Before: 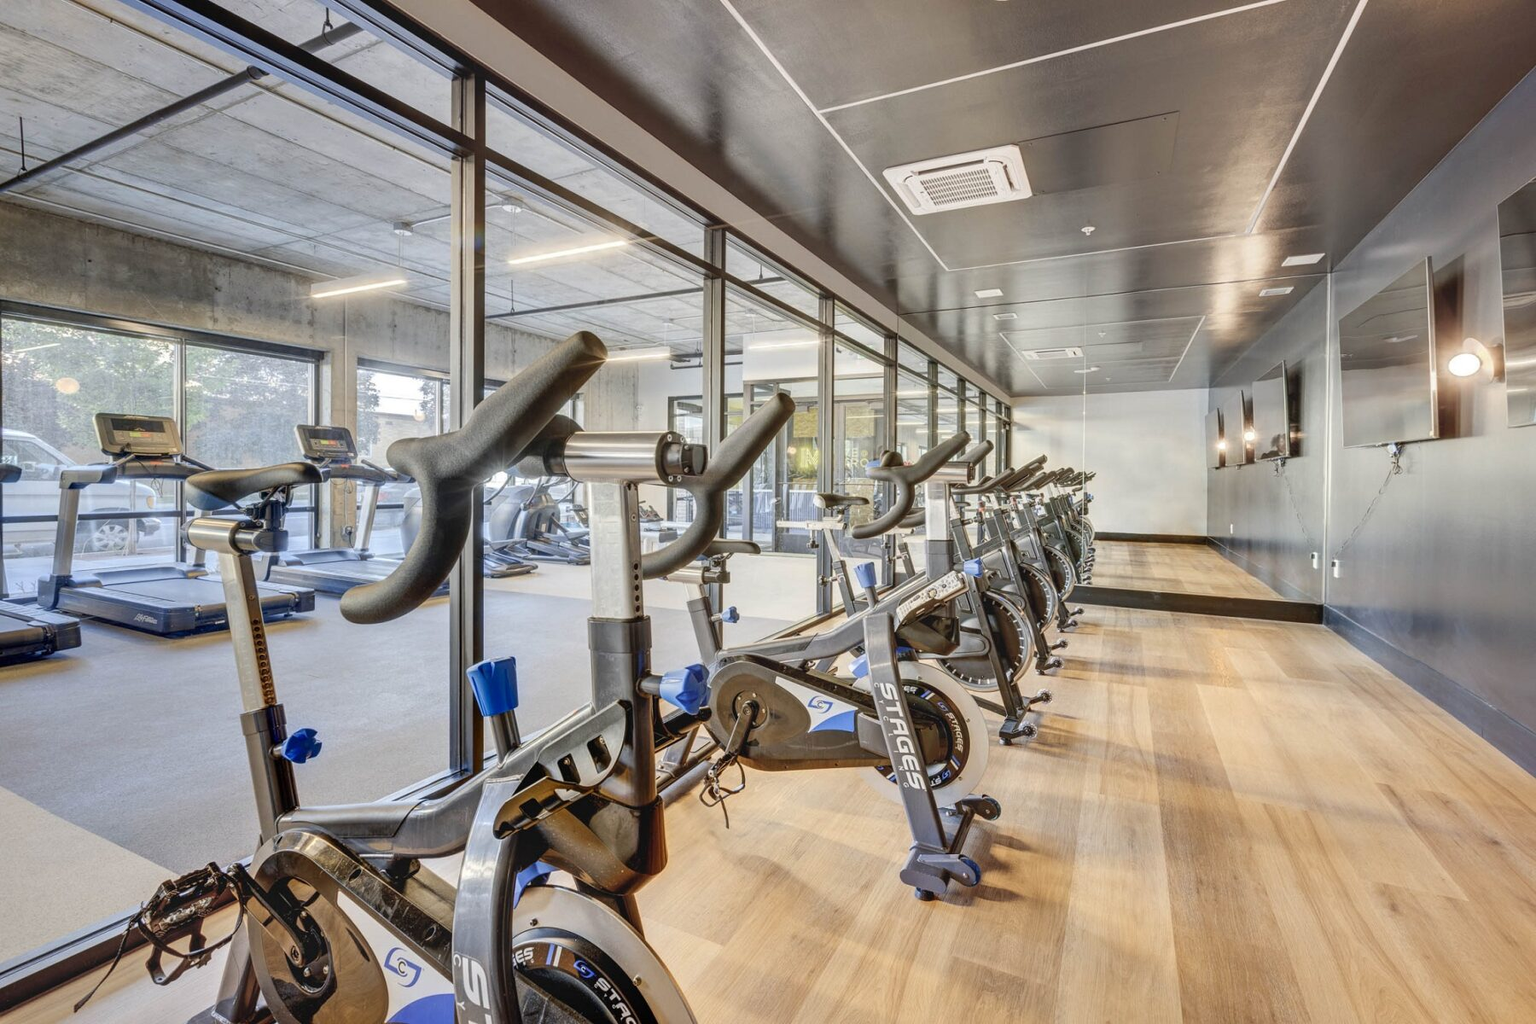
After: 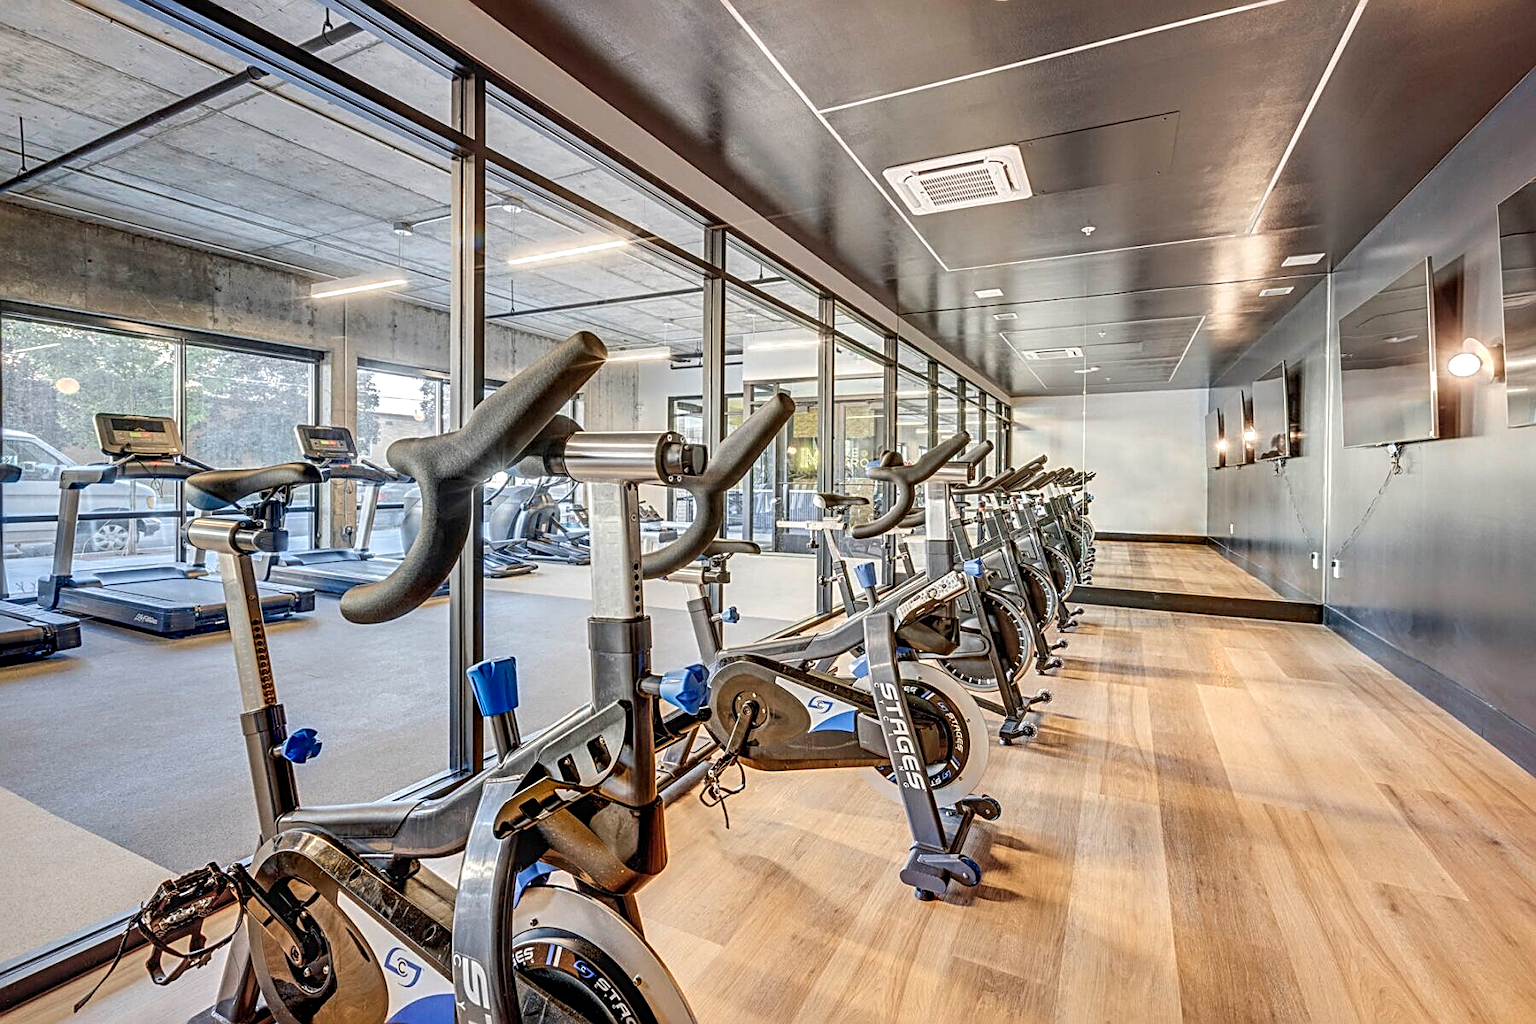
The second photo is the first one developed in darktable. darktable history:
sharpen: radius 2.847, amount 0.703
local contrast: detail 130%
